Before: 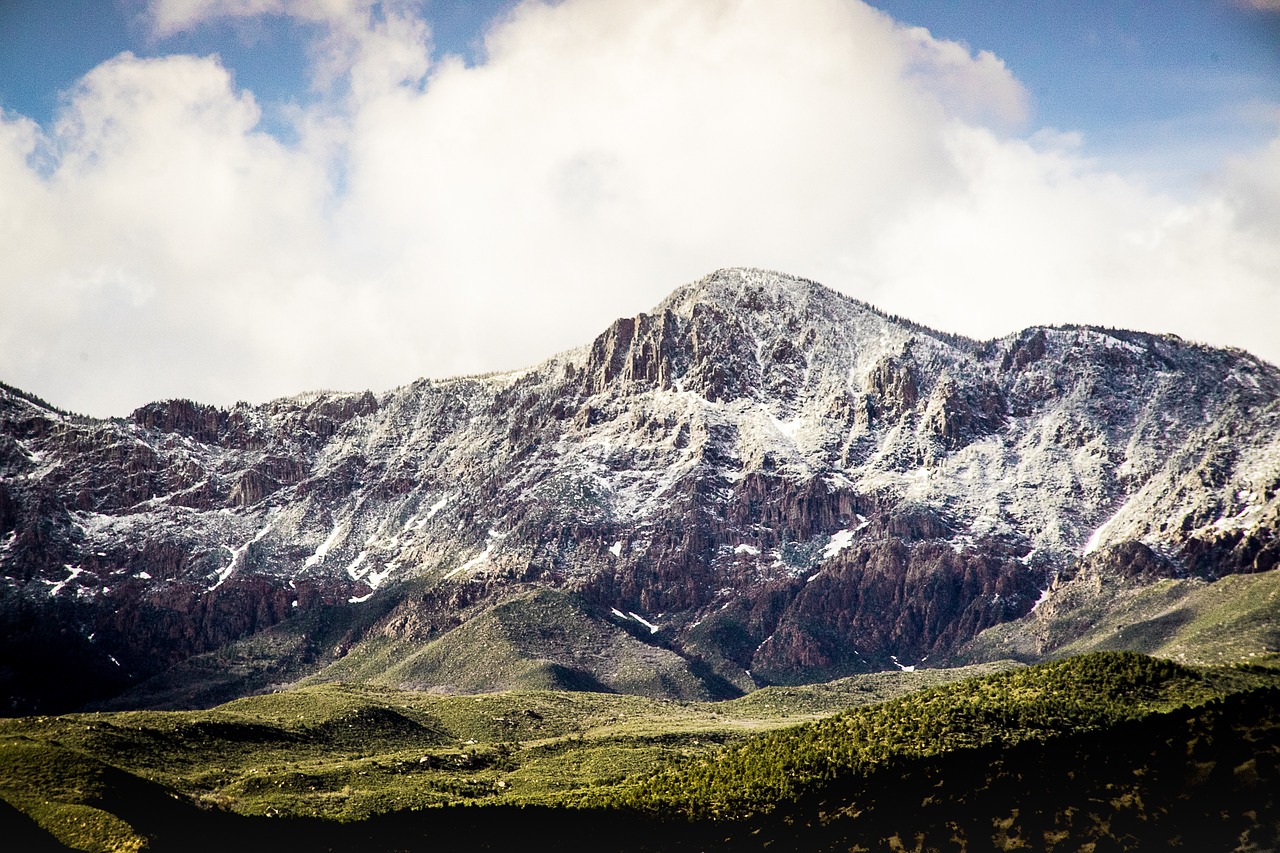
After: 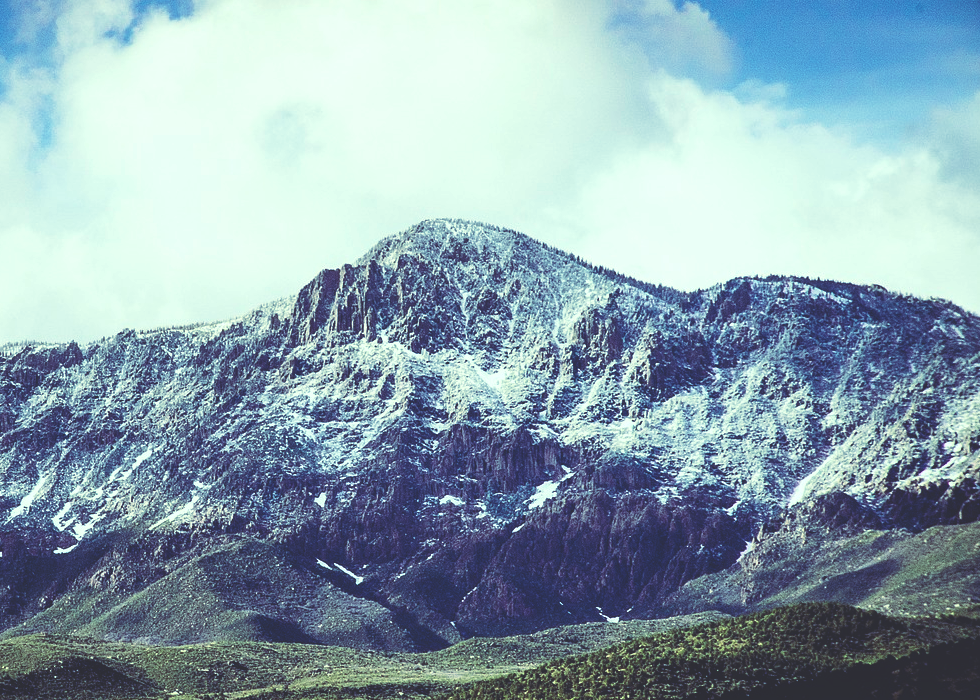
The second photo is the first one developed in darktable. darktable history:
rgb curve: curves: ch0 [(0, 0.186) (0.314, 0.284) (0.576, 0.466) (0.805, 0.691) (0.936, 0.886)]; ch1 [(0, 0.186) (0.314, 0.284) (0.581, 0.534) (0.771, 0.746) (0.936, 0.958)]; ch2 [(0, 0.216) (0.275, 0.39) (1, 1)], mode RGB, independent channels, compensate middle gray true, preserve colors none
crop: left 23.095%, top 5.827%, bottom 11.854%
